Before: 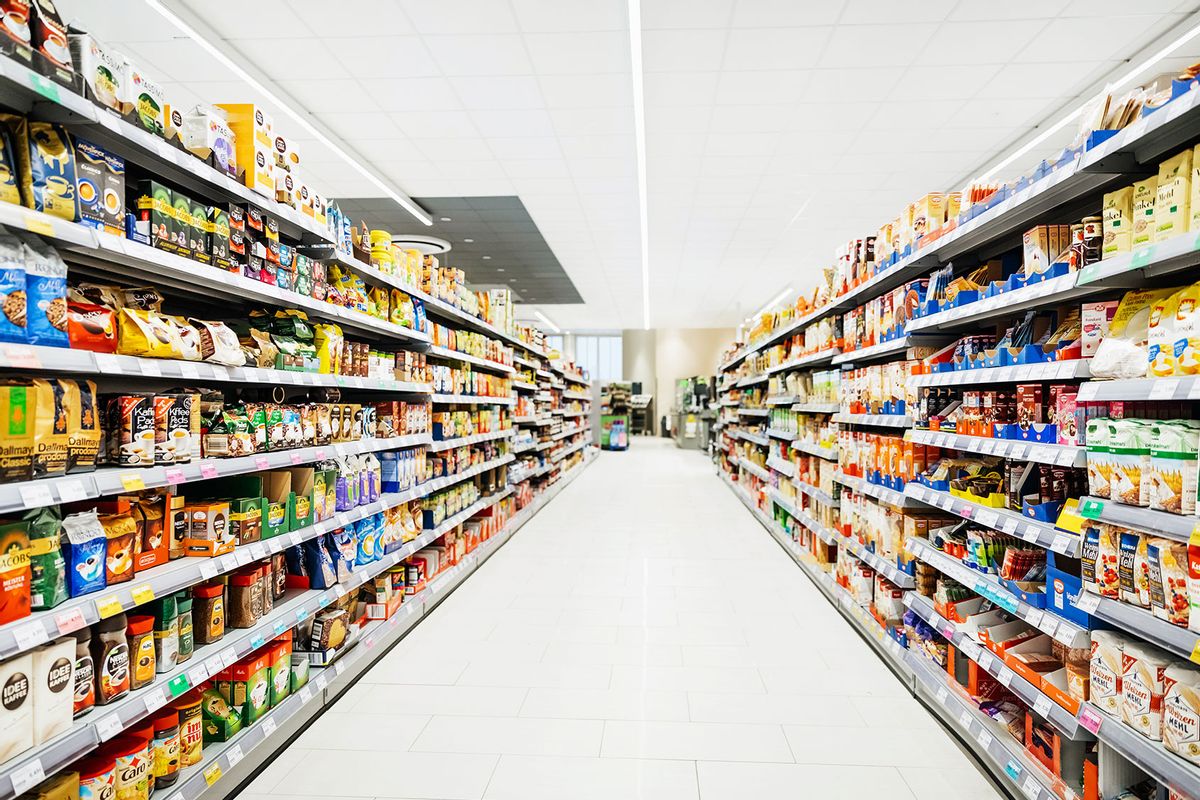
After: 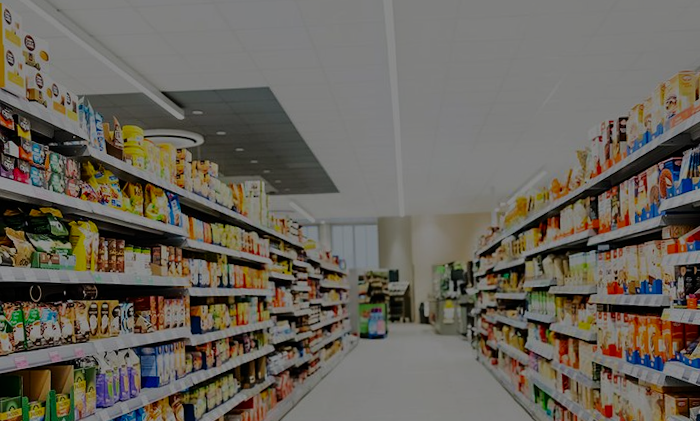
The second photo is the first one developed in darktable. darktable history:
crop: left 20.932%, top 15.471%, right 21.848%, bottom 34.081%
rotate and perspective: rotation -1.77°, lens shift (horizontal) 0.004, automatic cropping off
contrast brightness saturation: contrast 0.08, saturation 0.2
tone equalizer: -8 EV -2 EV, -7 EV -2 EV, -6 EV -2 EV, -5 EV -2 EV, -4 EV -2 EV, -3 EV -2 EV, -2 EV -2 EV, -1 EV -1.63 EV, +0 EV -2 EV
